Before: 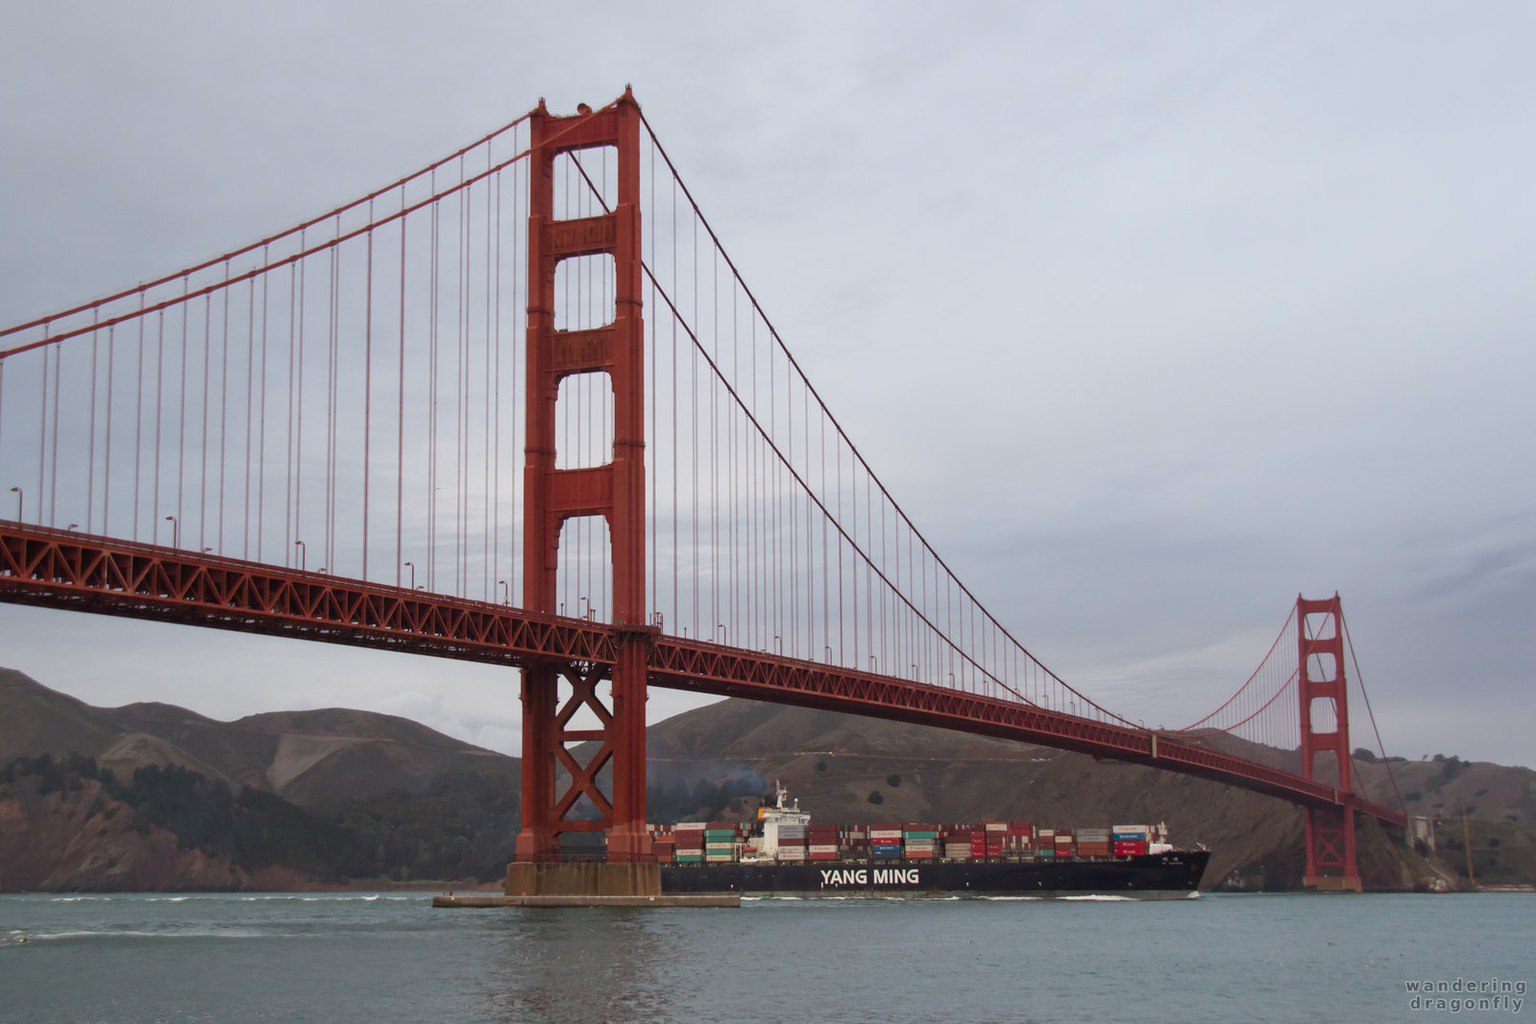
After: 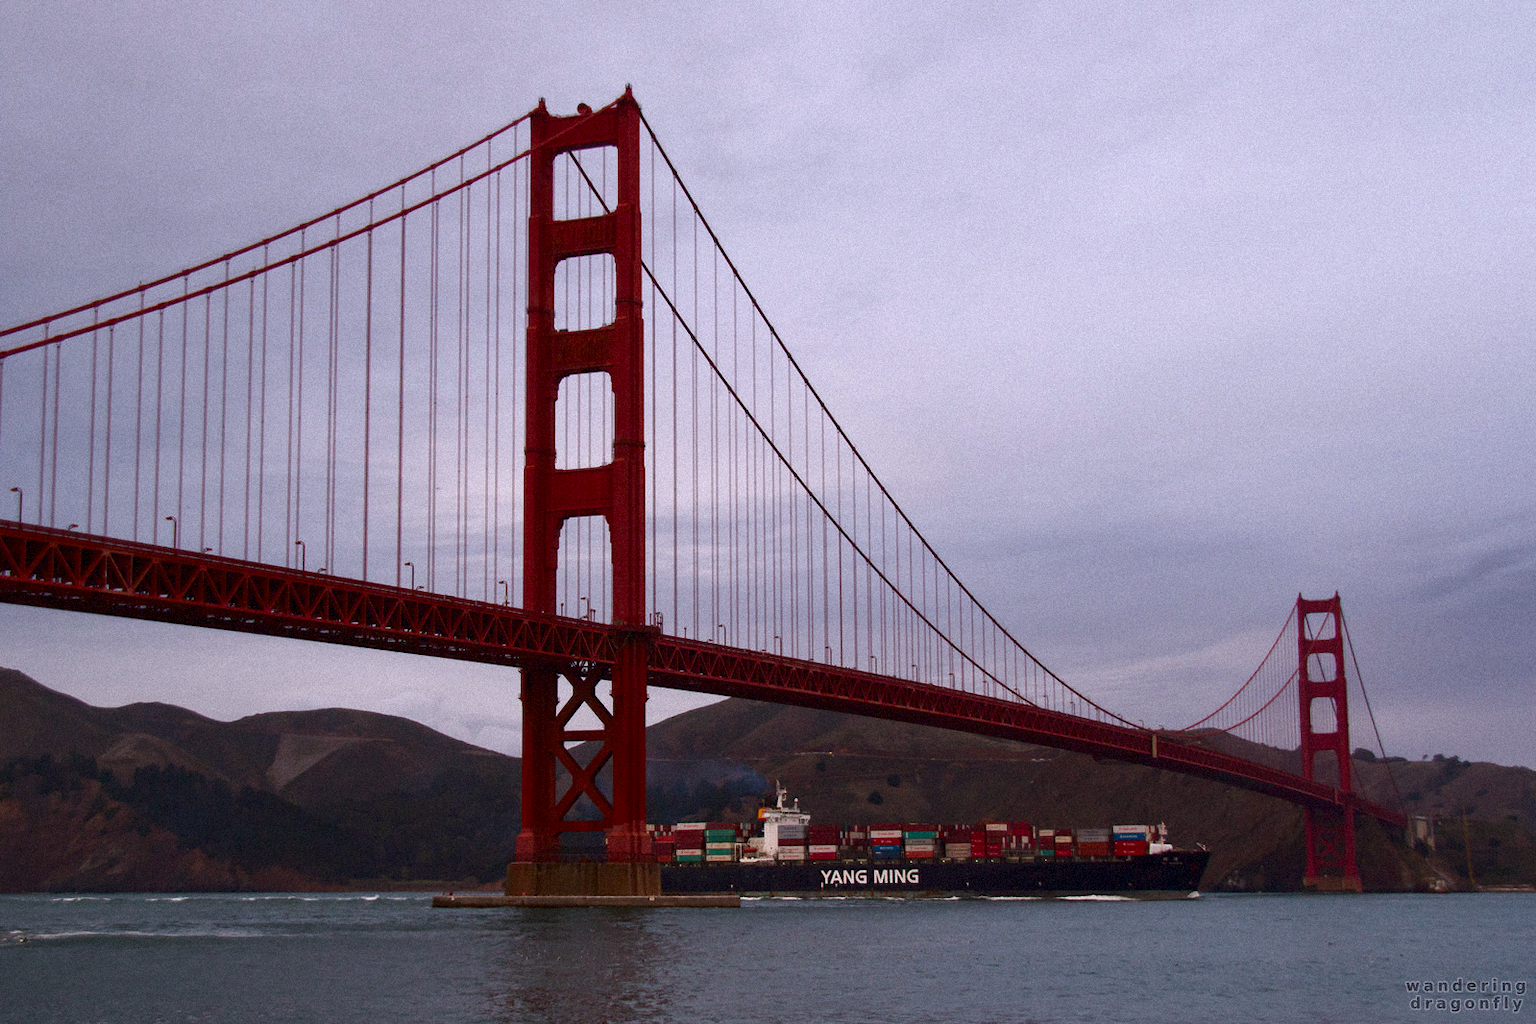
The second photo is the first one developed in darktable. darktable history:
contrast brightness saturation: contrast 0.1, brightness -0.26, saturation 0.14
grain: mid-tones bias 0%
white balance: red 1.05, blue 1.072
